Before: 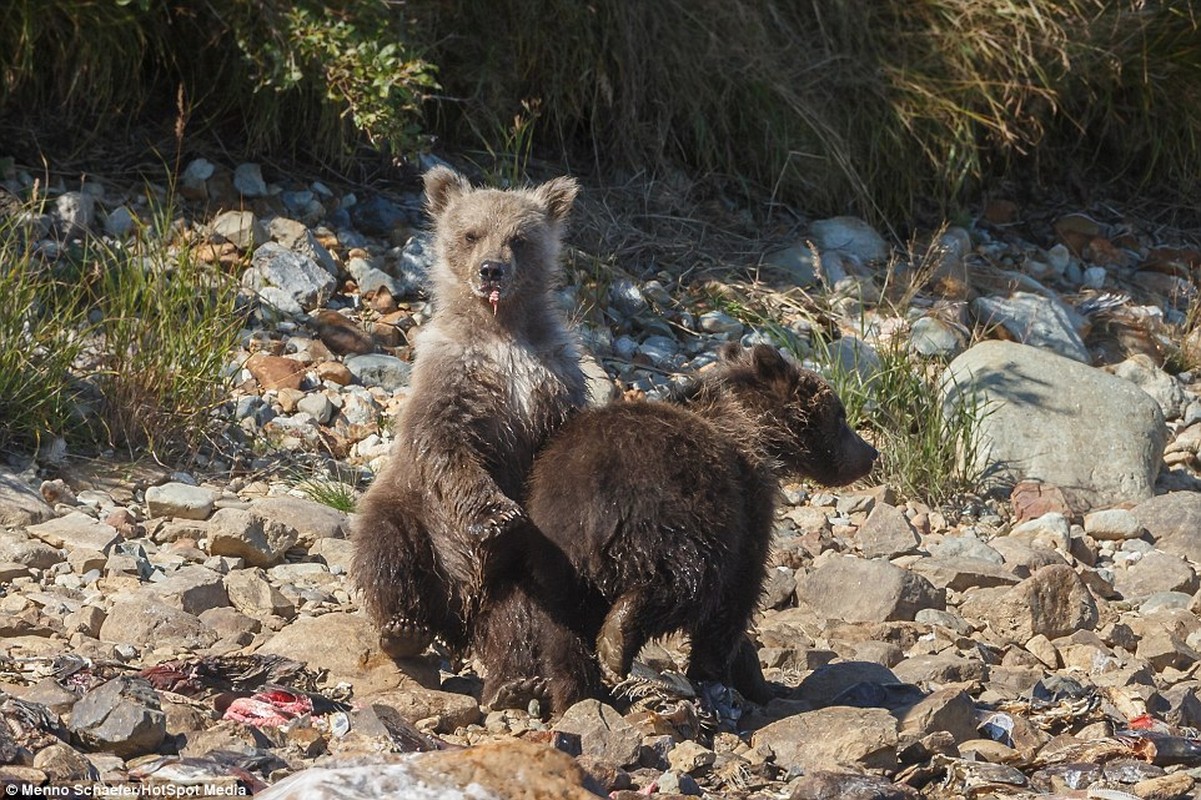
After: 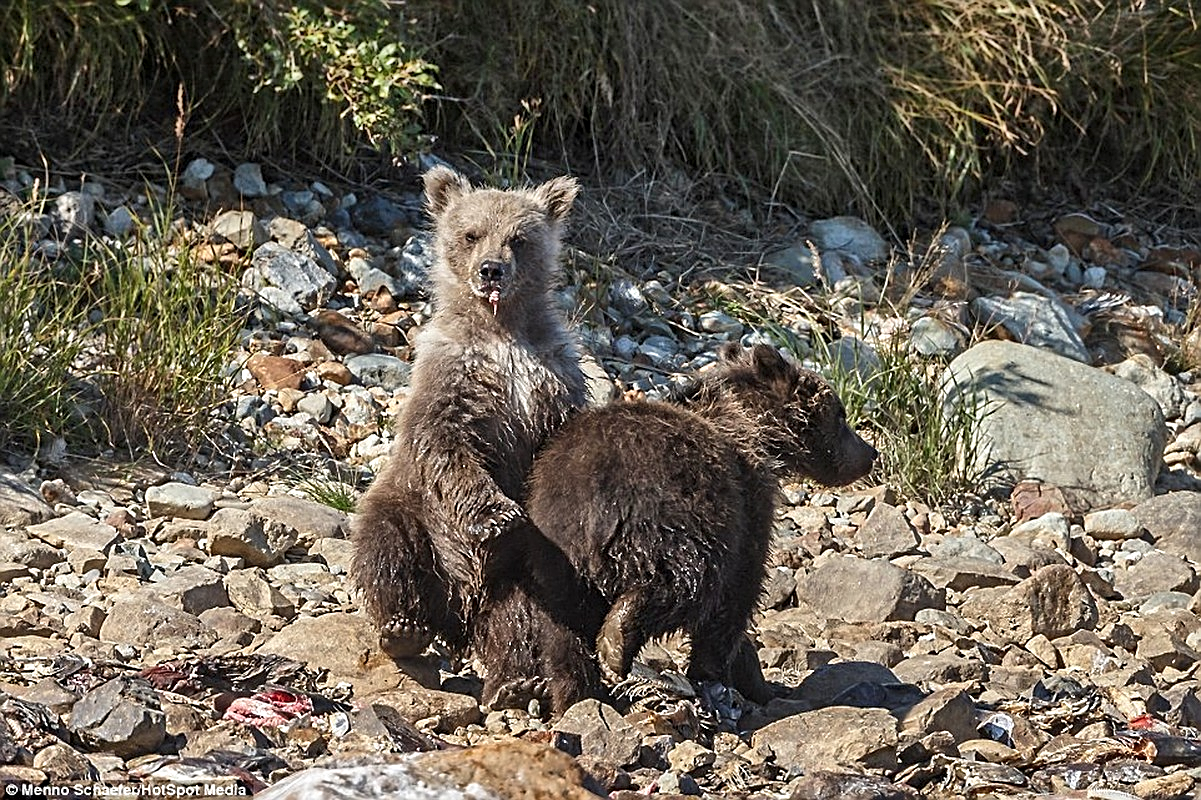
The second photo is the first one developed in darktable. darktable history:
sharpen: on, module defaults
contrast equalizer: octaves 7, y [[0.5, 0.501, 0.525, 0.597, 0.58, 0.514], [0.5 ×6], [0.5 ×6], [0 ×6], [0 ×6]]
shadows and highlights: white point adjustment 0.103, highlights -70.44, soften with gaussian
